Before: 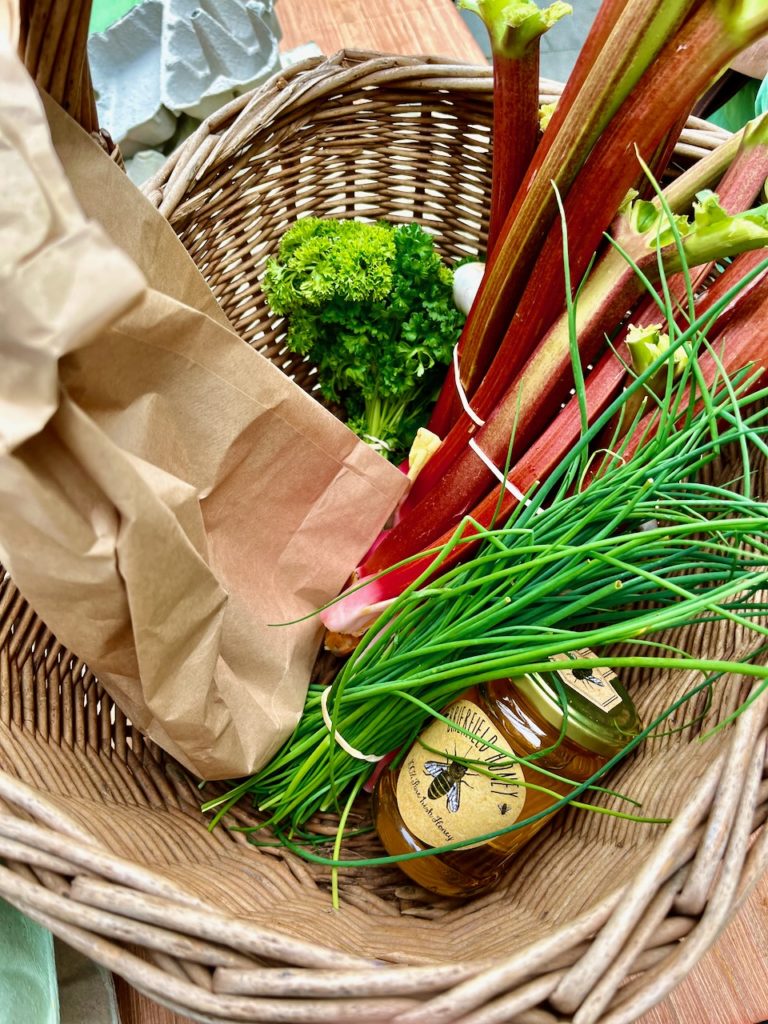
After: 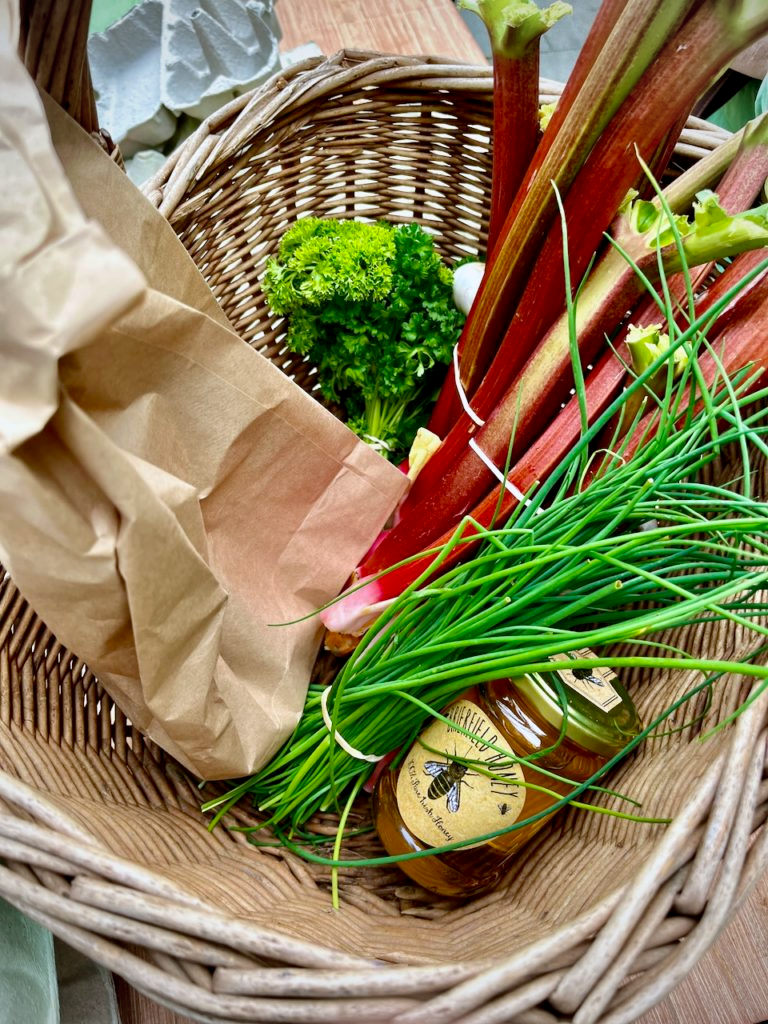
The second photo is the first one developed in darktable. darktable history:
vignetting: unbound false
white balance: red 0.976, blue 1.04
